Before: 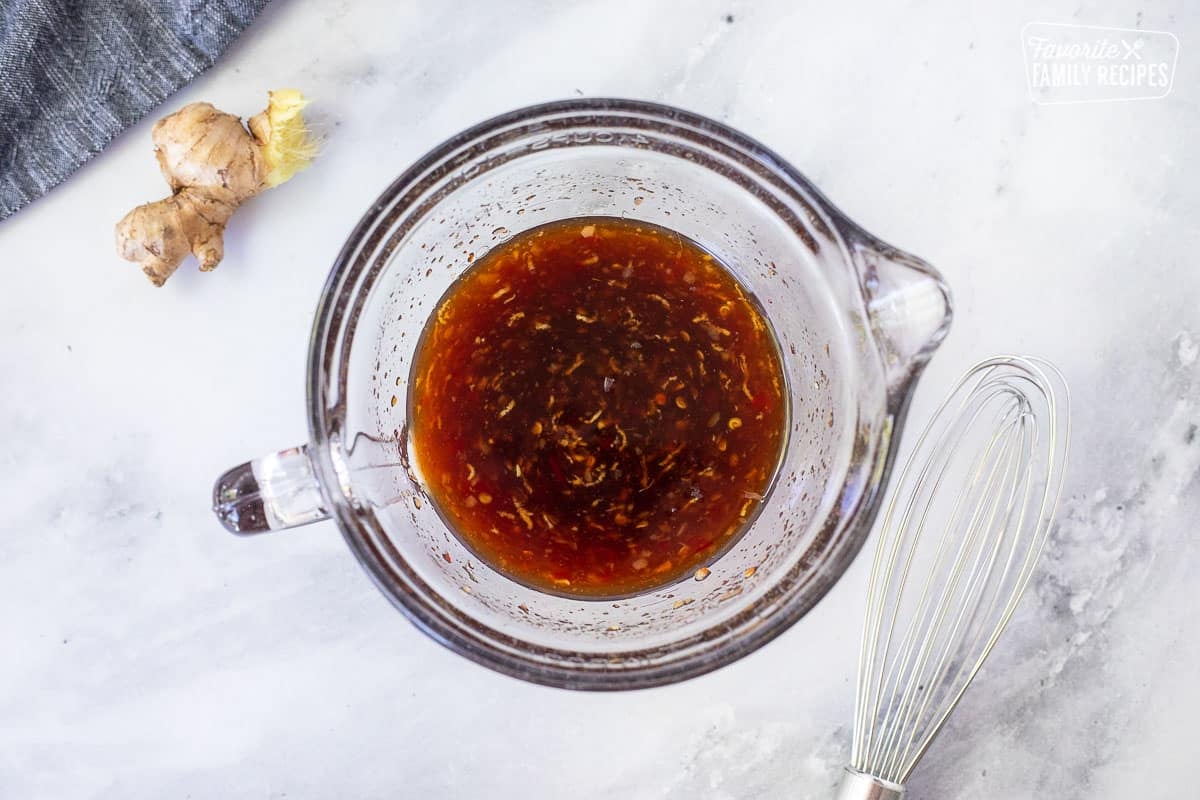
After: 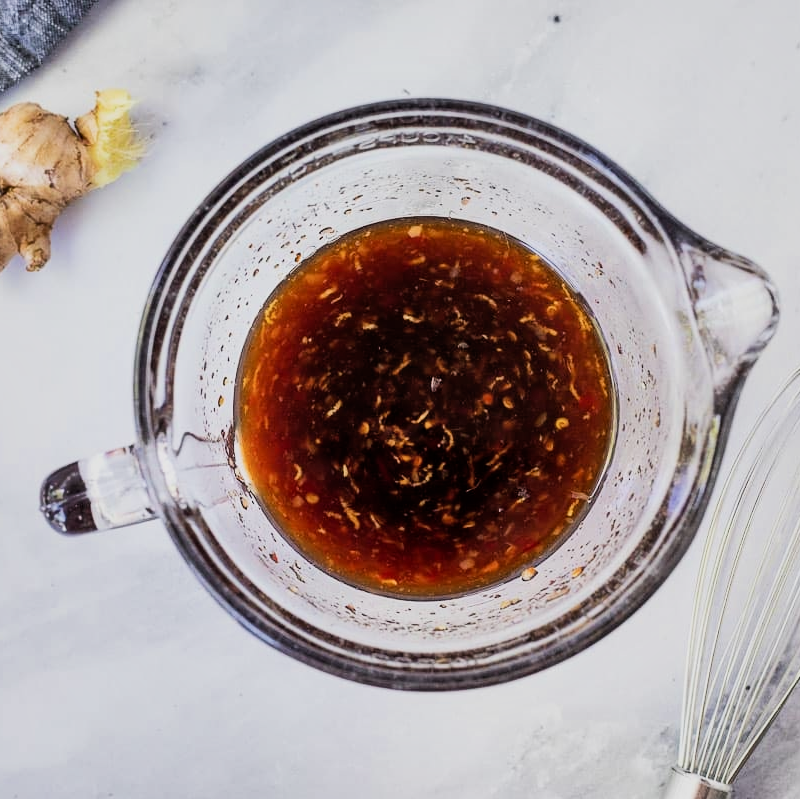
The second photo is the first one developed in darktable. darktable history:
filmic rgb: black relative exposure -8 EV, white relative exposure 4.05 EV, hardness 4.14, contrast 1.375
crop and rotate: left 14.484%, right 18.798%
shadows and highlights: soften with gaussian
